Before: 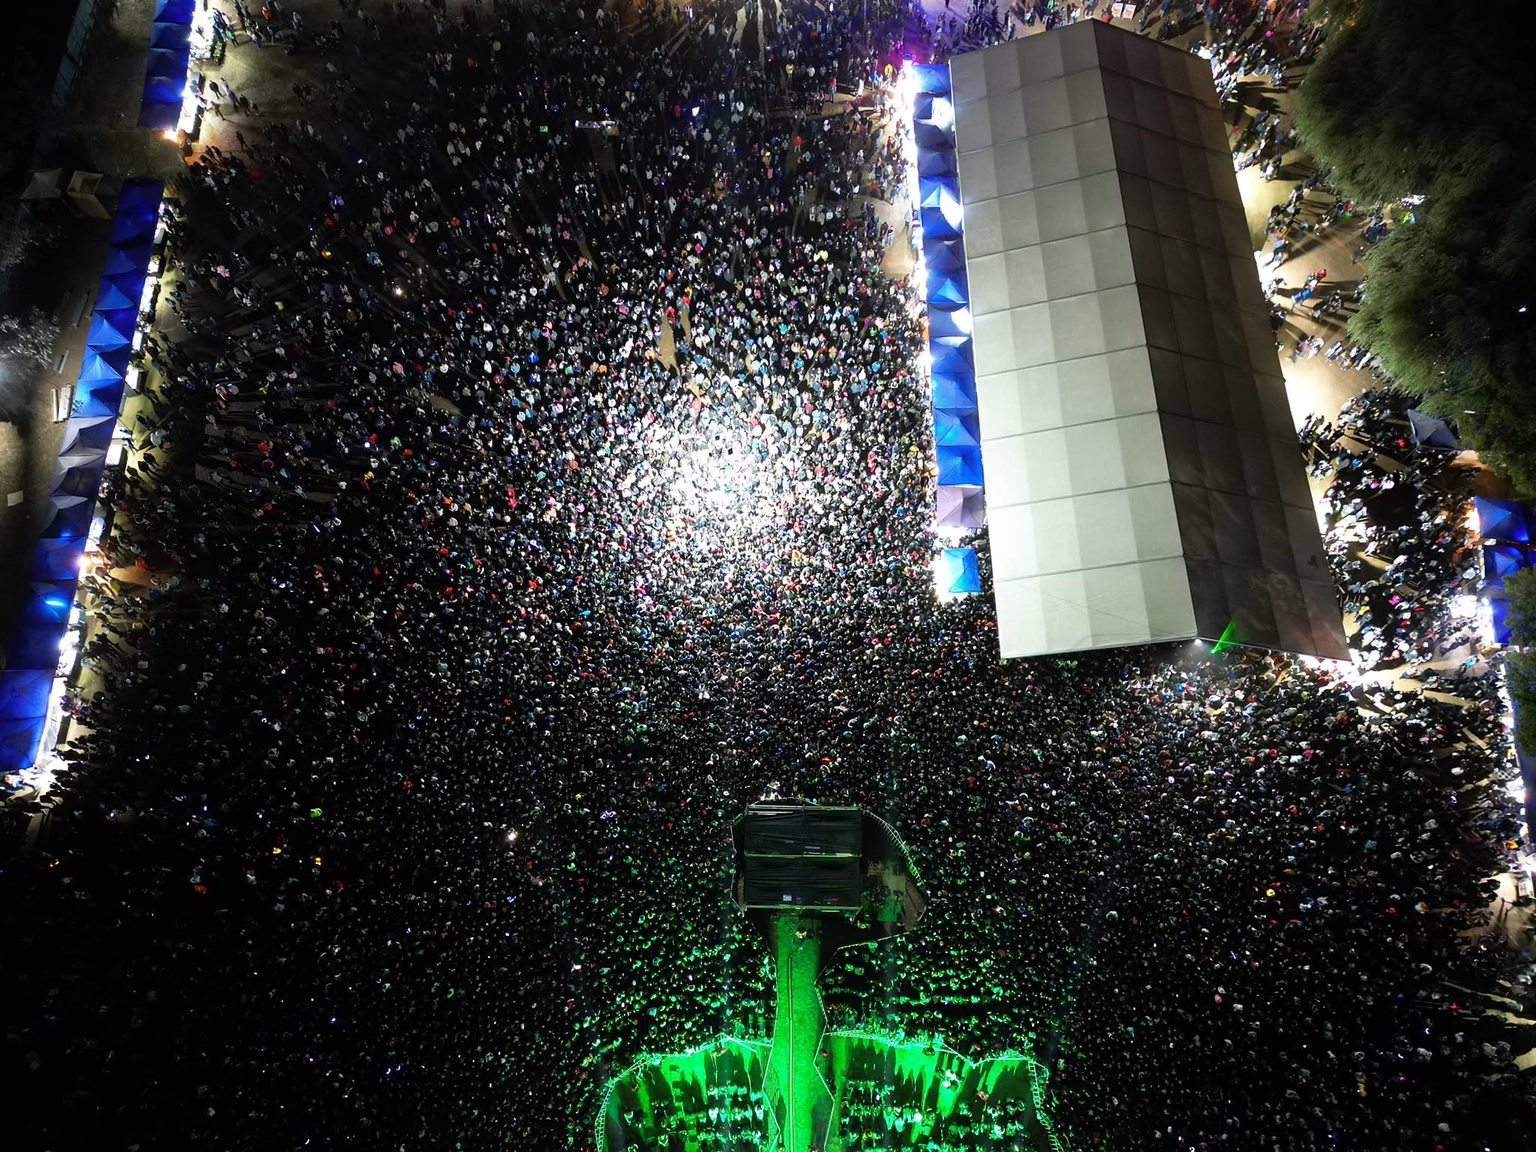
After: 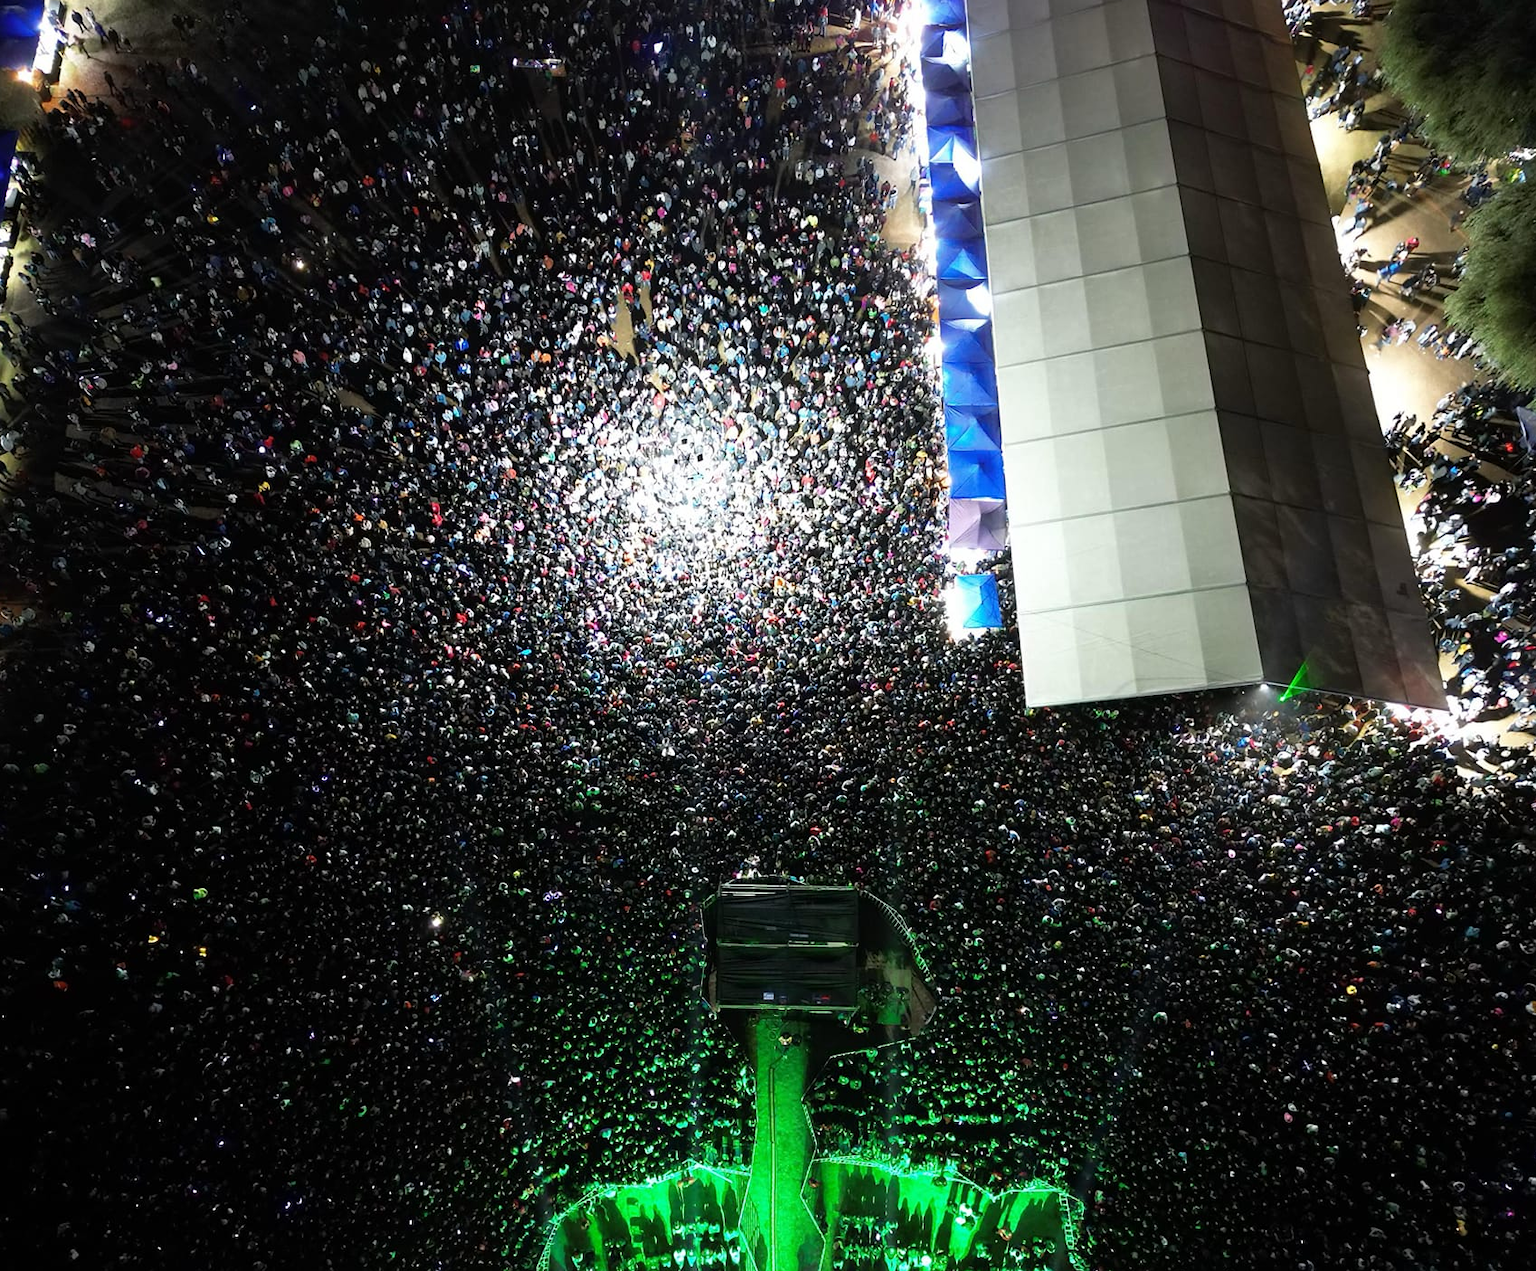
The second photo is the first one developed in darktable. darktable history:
crop: left 9.772%, top 6.259%, right 7.28%, bottom 2.183%
